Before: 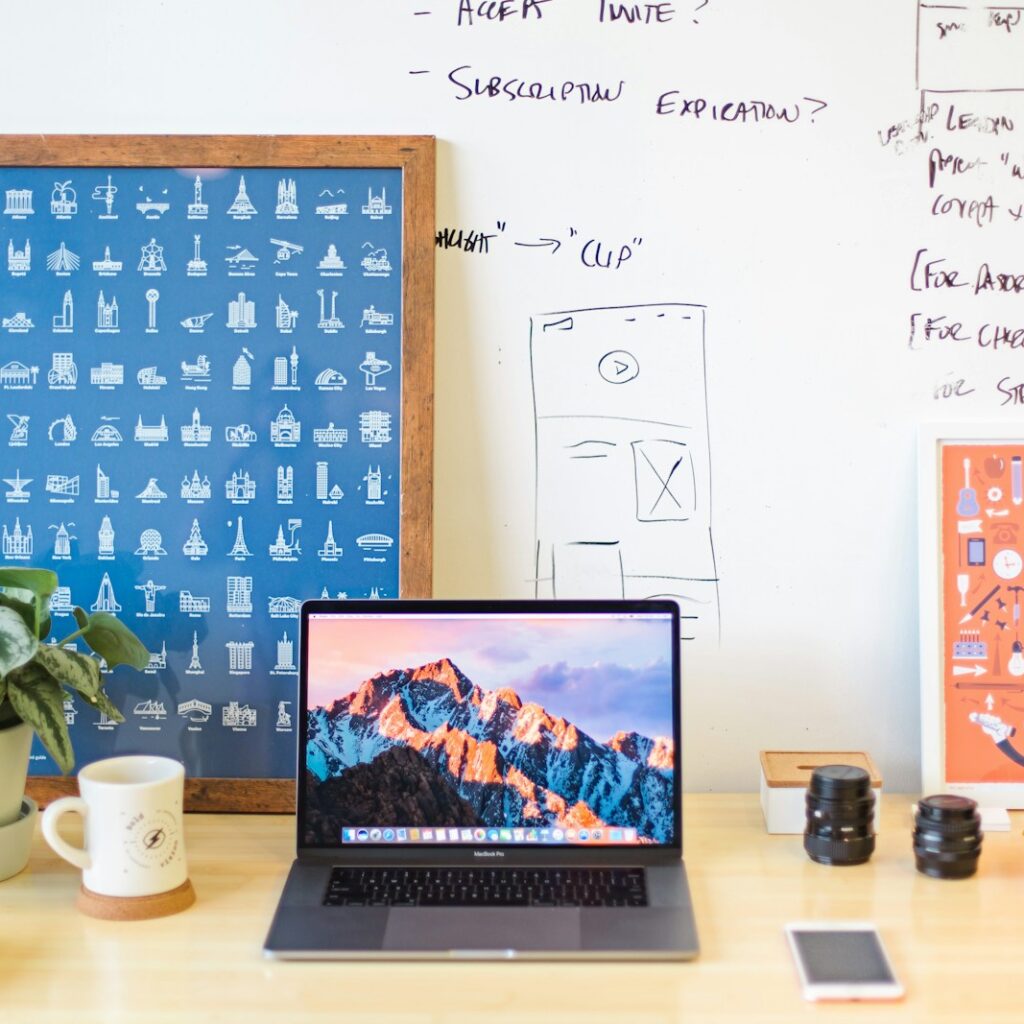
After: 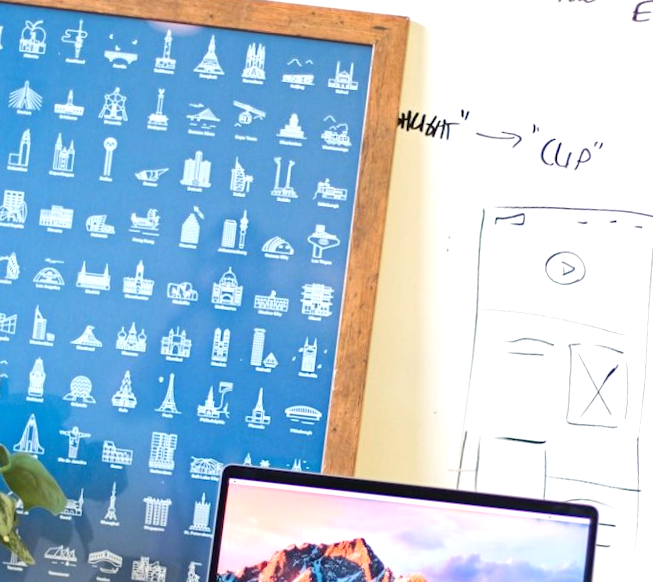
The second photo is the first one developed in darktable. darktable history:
crop and rotate: angle -6.52°, left 2.114%, top 6.851%, right 27.274%, bottom 30.169%
tone equalizer: edges refinement/feathering 500, mask exposure compensation -1.57 EV, preserve details no
exposure: exposure 0.434 EV, compensate highlight preservation false
